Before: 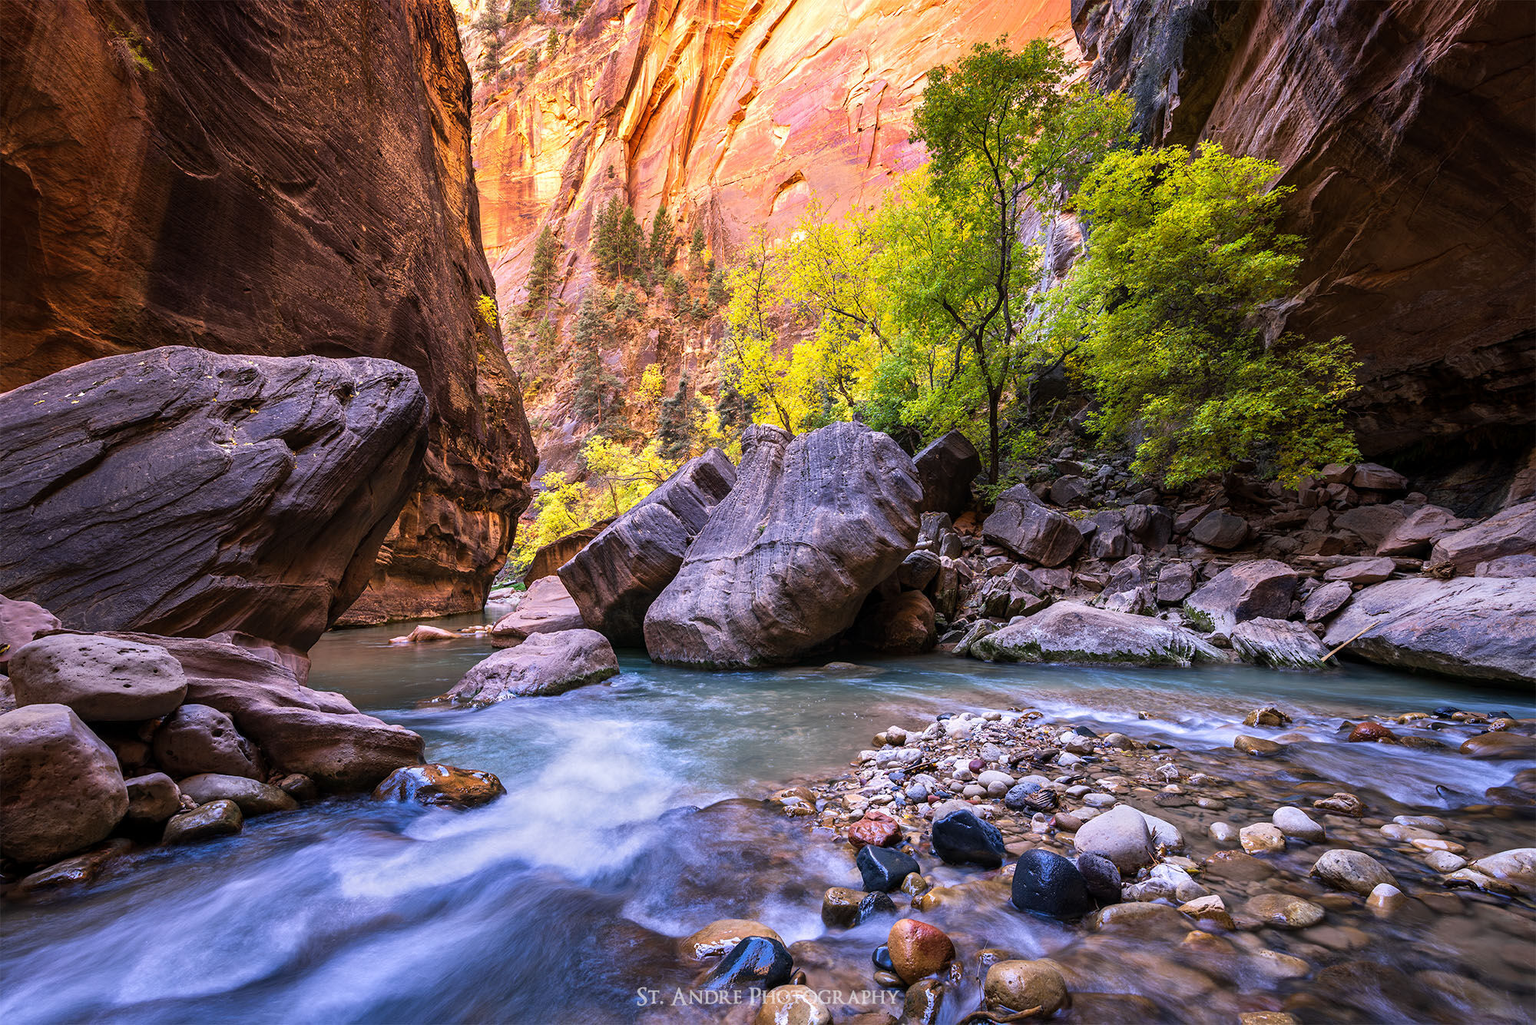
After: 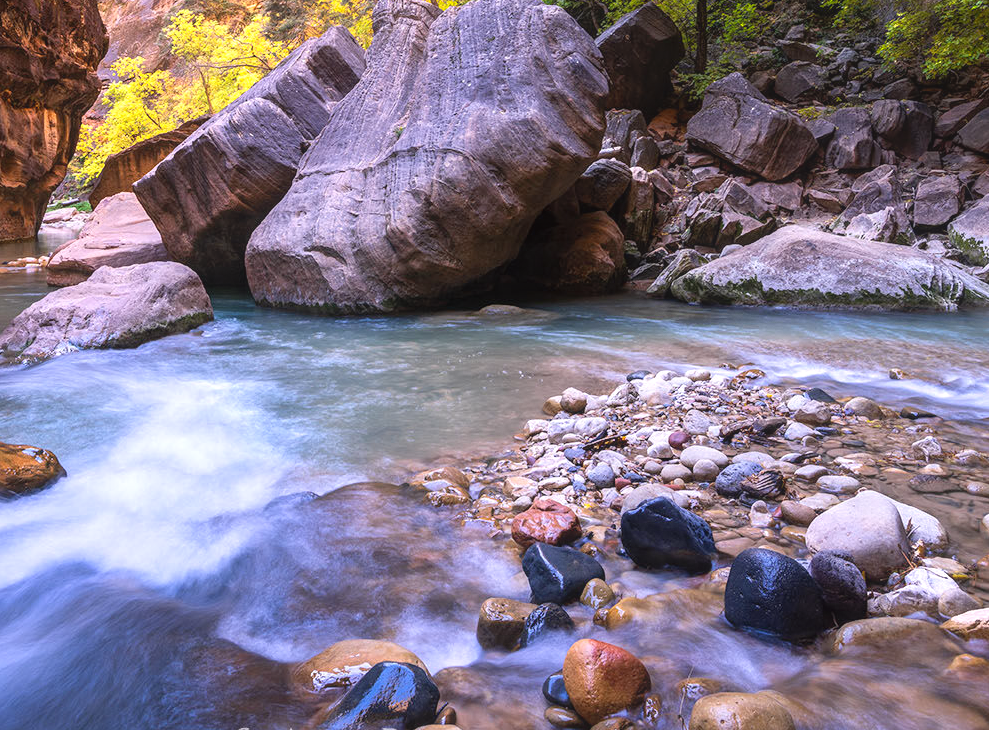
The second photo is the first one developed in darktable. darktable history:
local contrast: on, module defaults
crop: left 29.672%, top 41.786%, right 20.851%, bottom 3.487%
exposure: black level correction 0.001, exposure 0.5 EV, compensate exposure bias true, compensate highlight preservation false
contrast equalizer: octaves 7, y [[0.6 ×6], [0.55 ×6], [0 ×6], [0 ×6], [0 ×6]], mix -1
